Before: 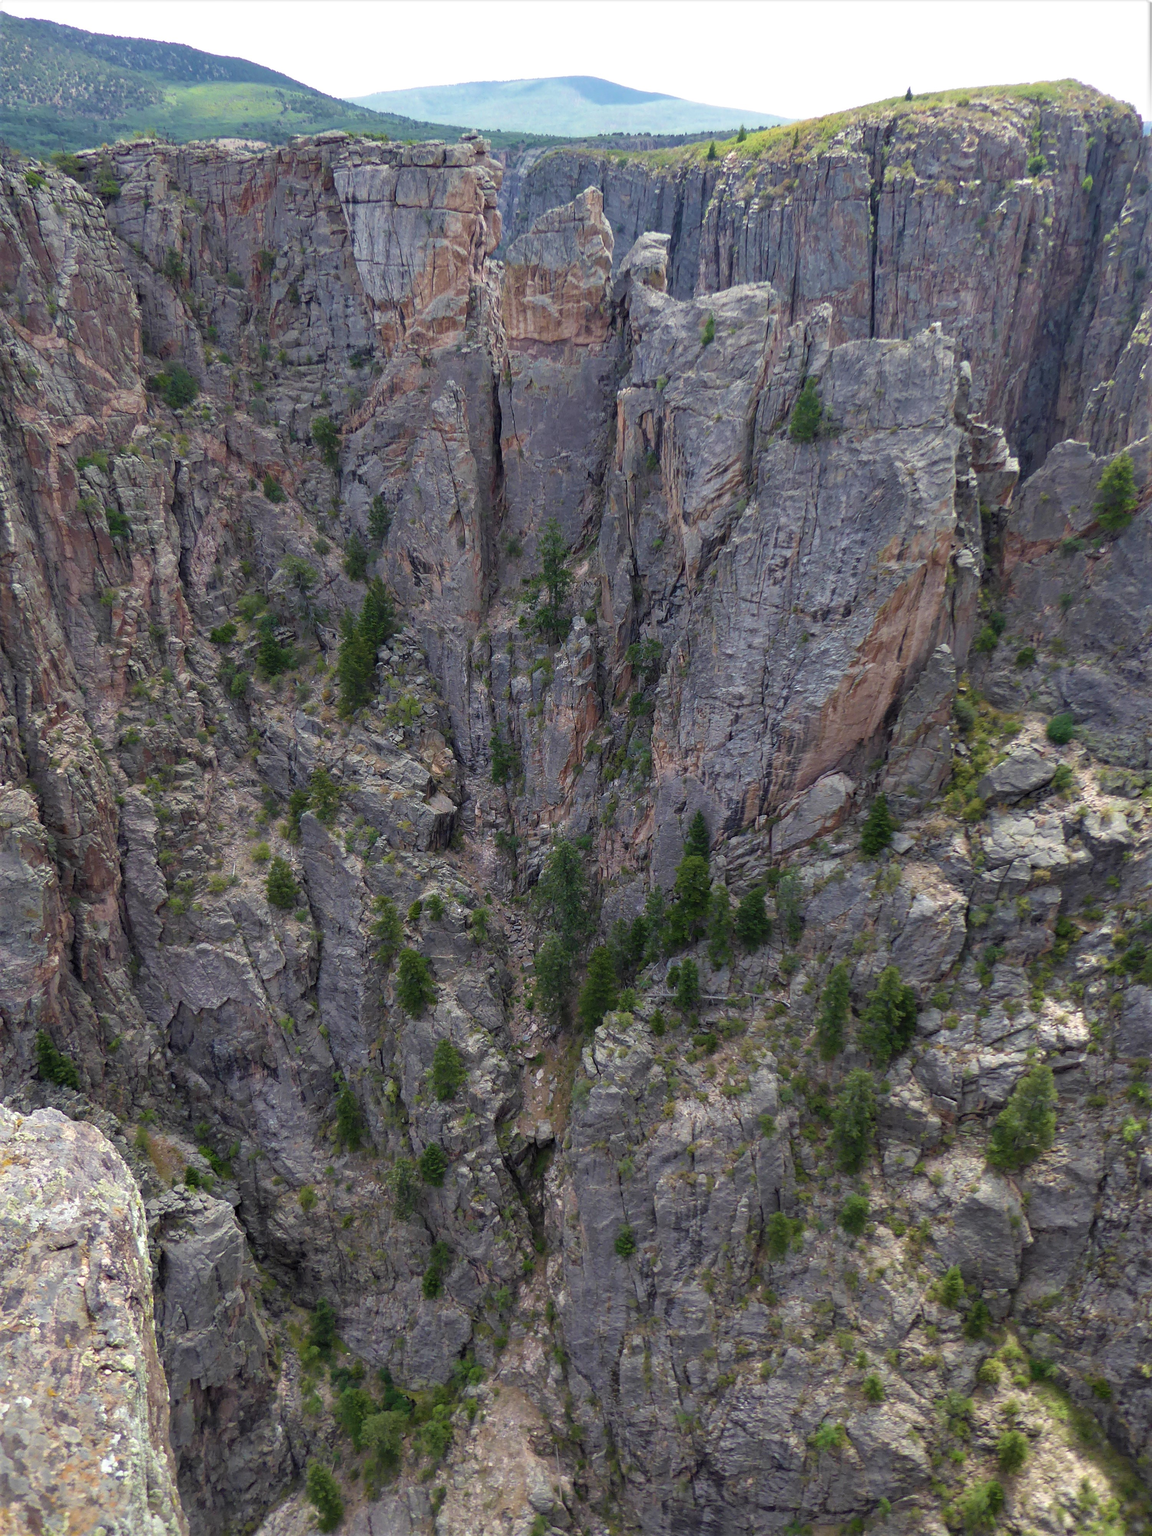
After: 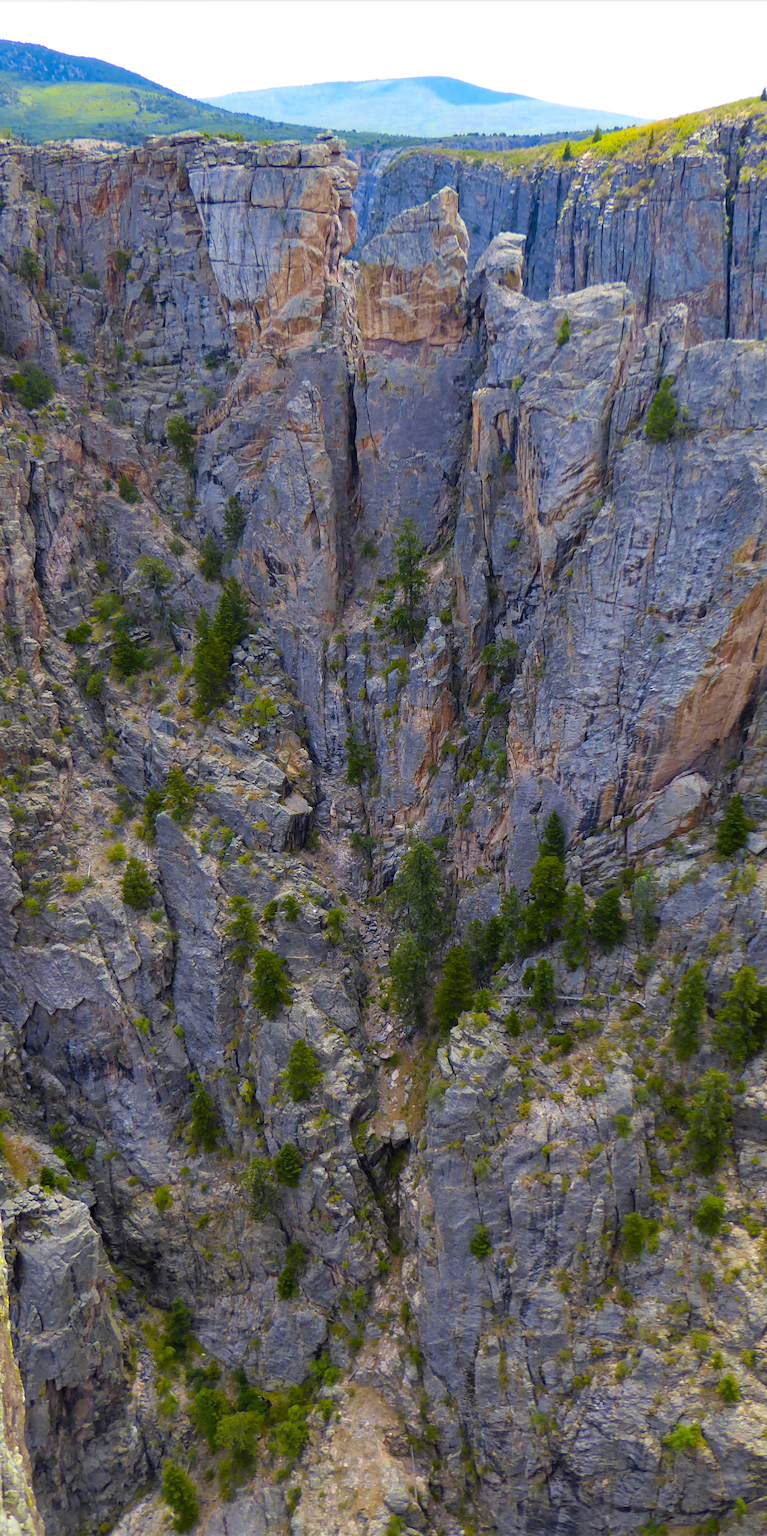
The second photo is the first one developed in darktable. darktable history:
tone curve: curves: ch0 [(0, 0.008) (0.083, 0.073) (0.28, 0.286) (0.528, 0.559) (0.961, 0.966) (1, 1)], color space Lab, linked channels, preserve colors none
color contrast: green-magenta contrast 1.12, blue-yellow contrast 1.95, unbound 0
crop and rotate: left 12.648%, right 20.685%
